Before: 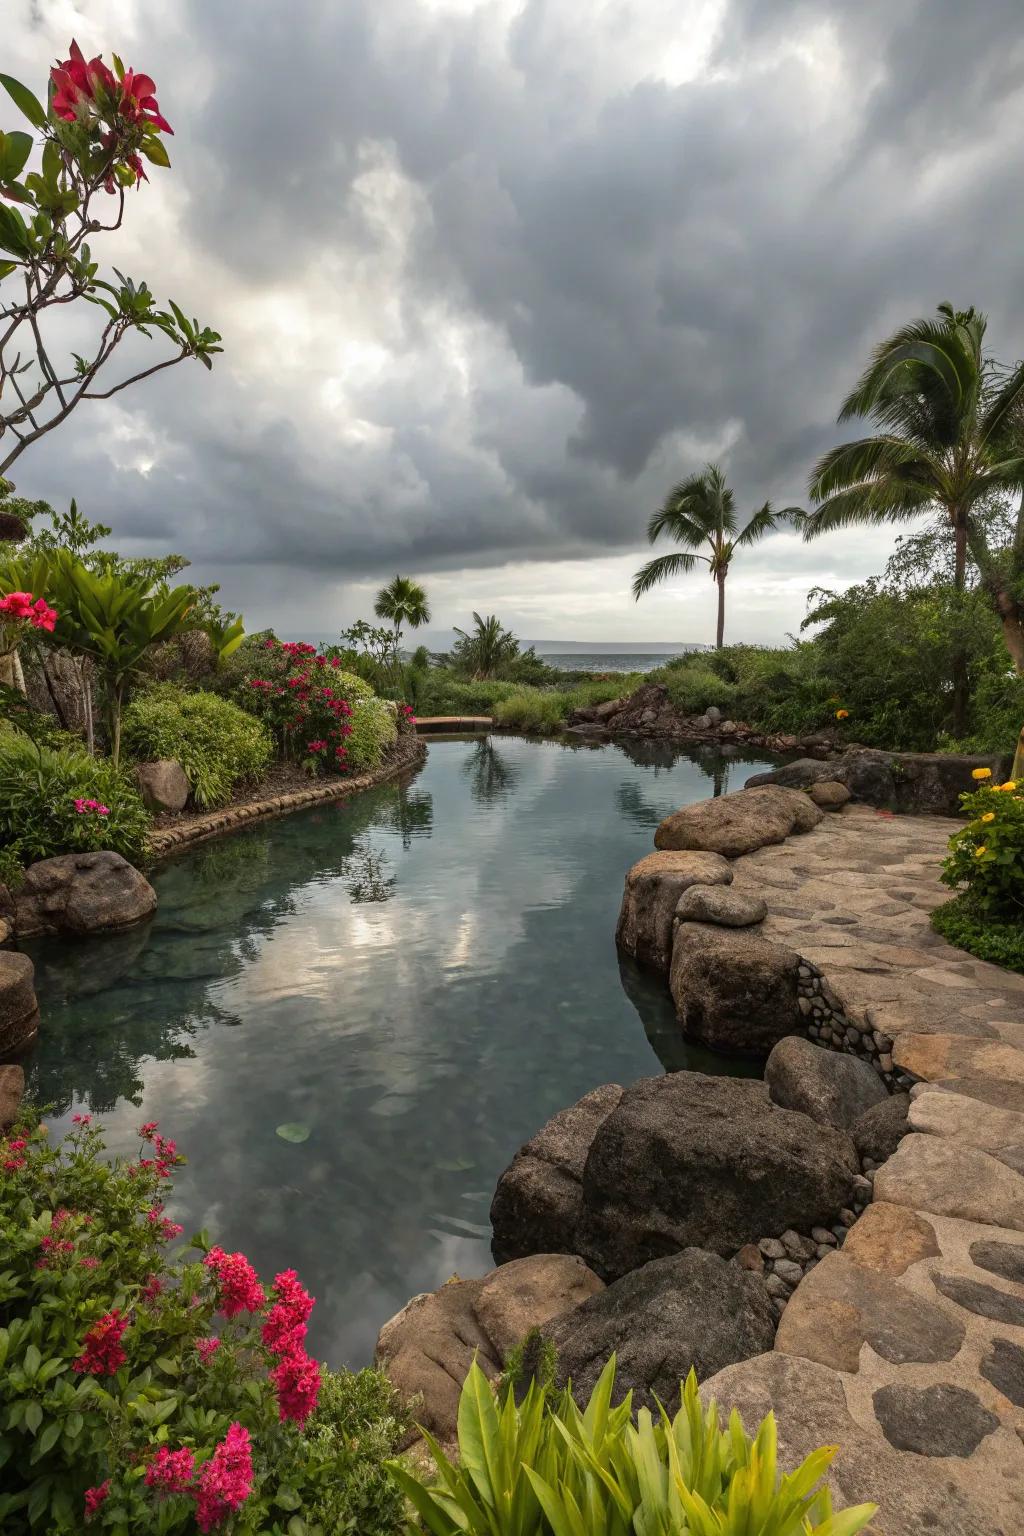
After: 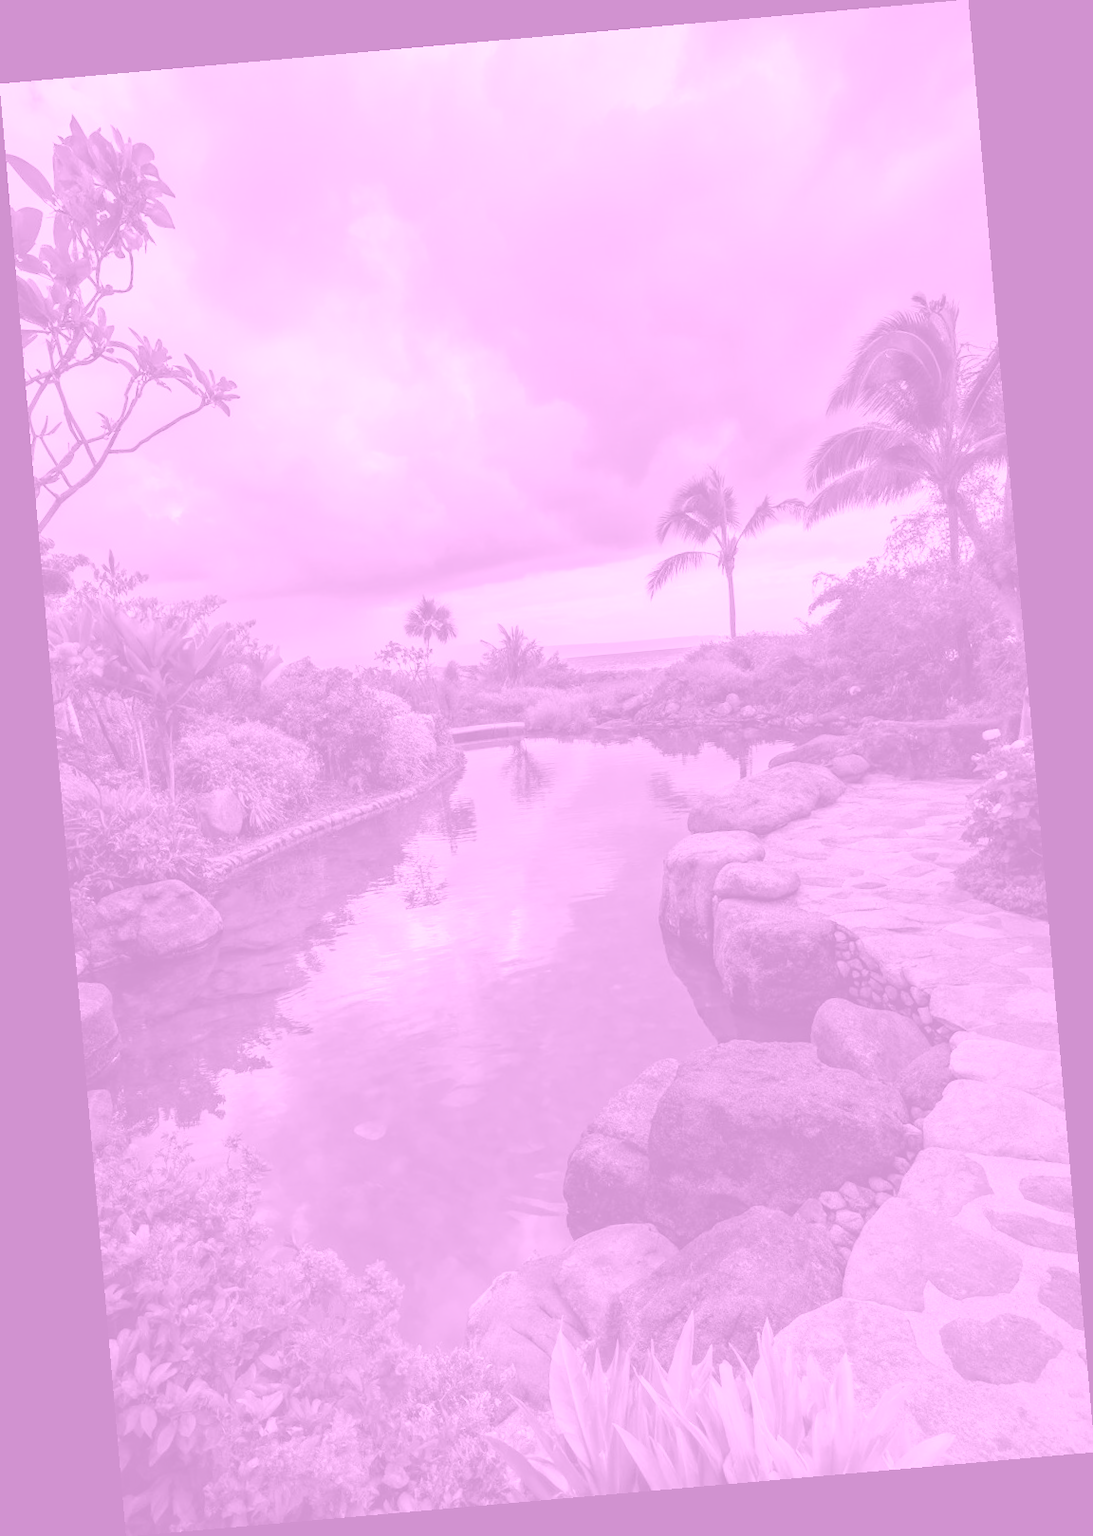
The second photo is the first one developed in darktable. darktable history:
colorize: hue 331.2°, saturation 75%, source mix 30.28%, lightness 70.52%, version 1
rotate and perspective: rotation -4.98°, automatic cropping off
local contrast: mode bilateral grid, contrast 100, coarseness 100, detail 91%, midtone range 0.2
